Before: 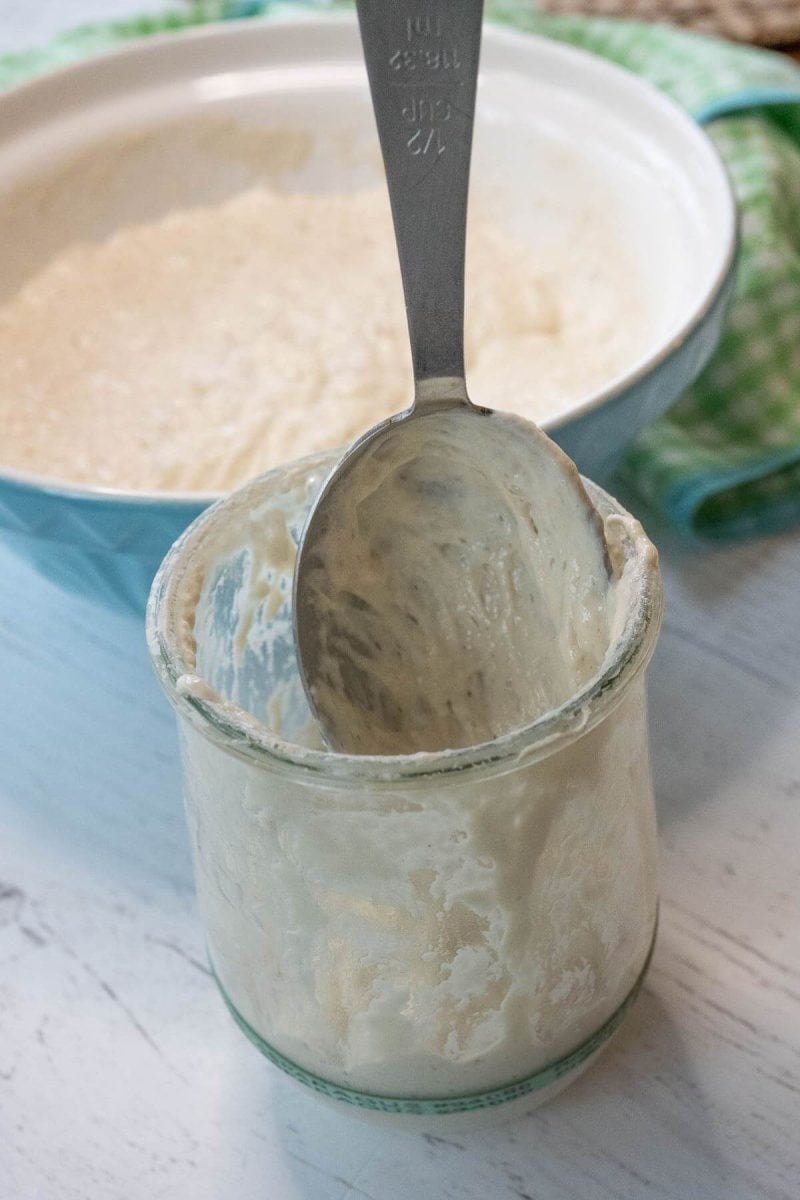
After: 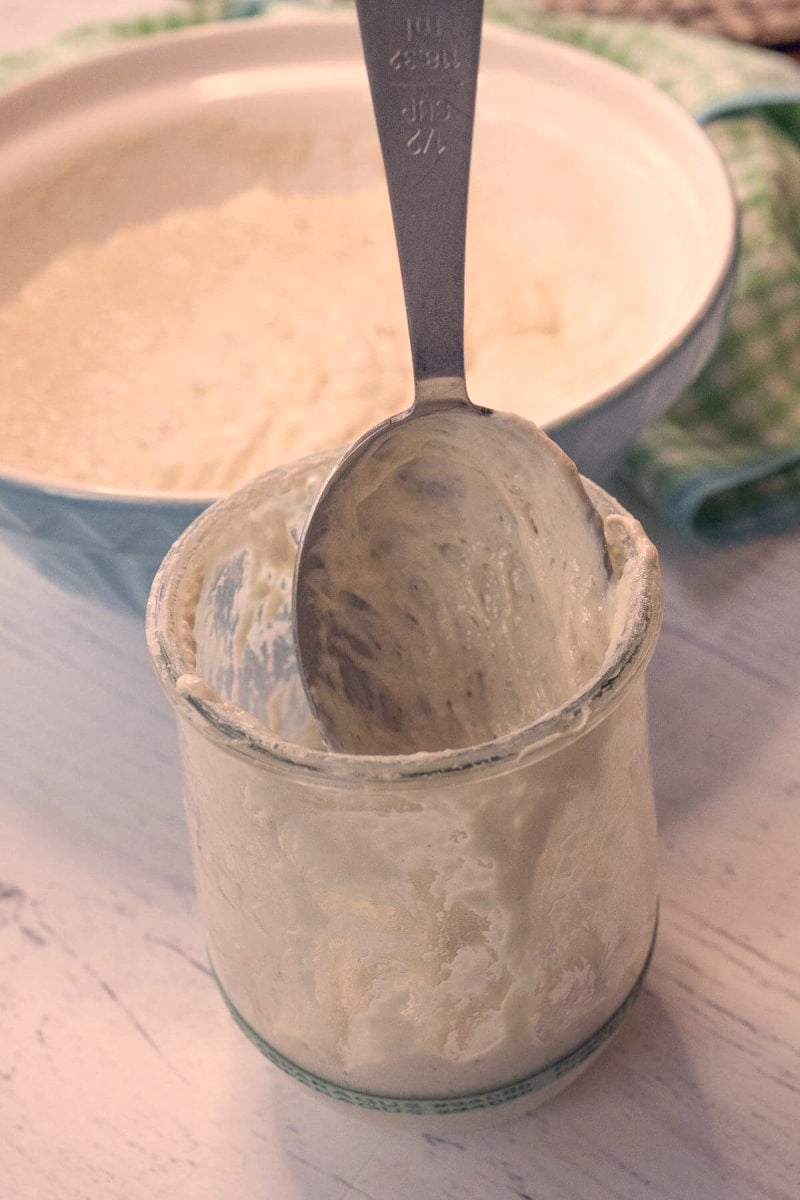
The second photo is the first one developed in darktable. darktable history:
color correction: highlights a* 19.96, highlights b* 28.07, shadows a* 3.41, shadows b* -16.91, saturation 0.719
